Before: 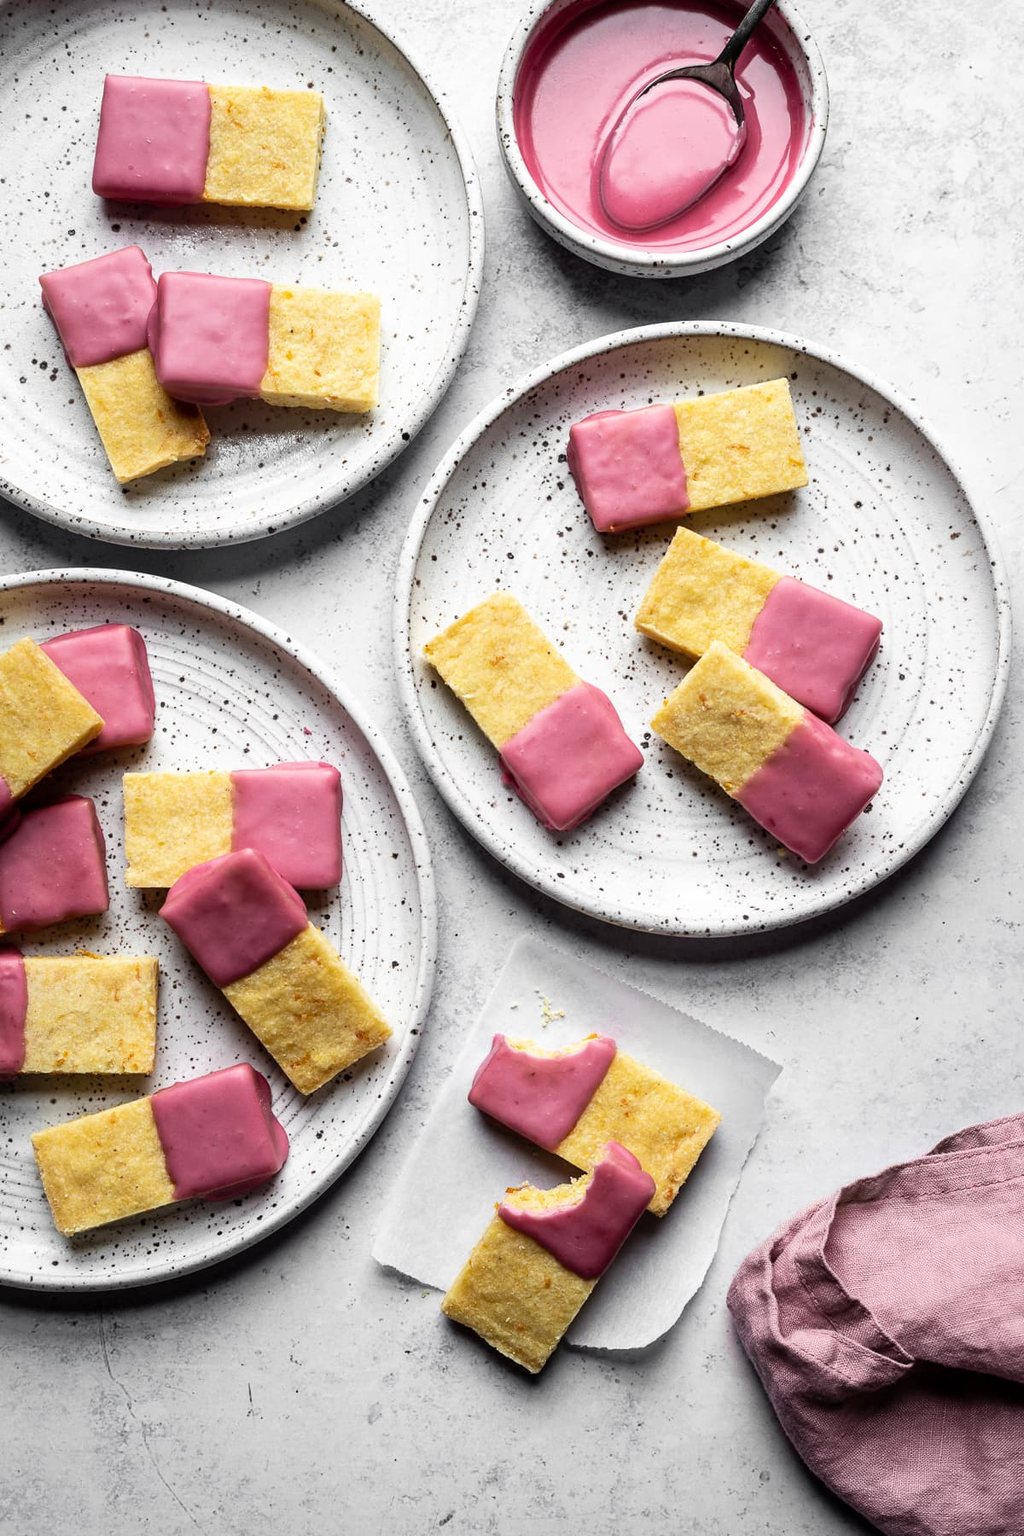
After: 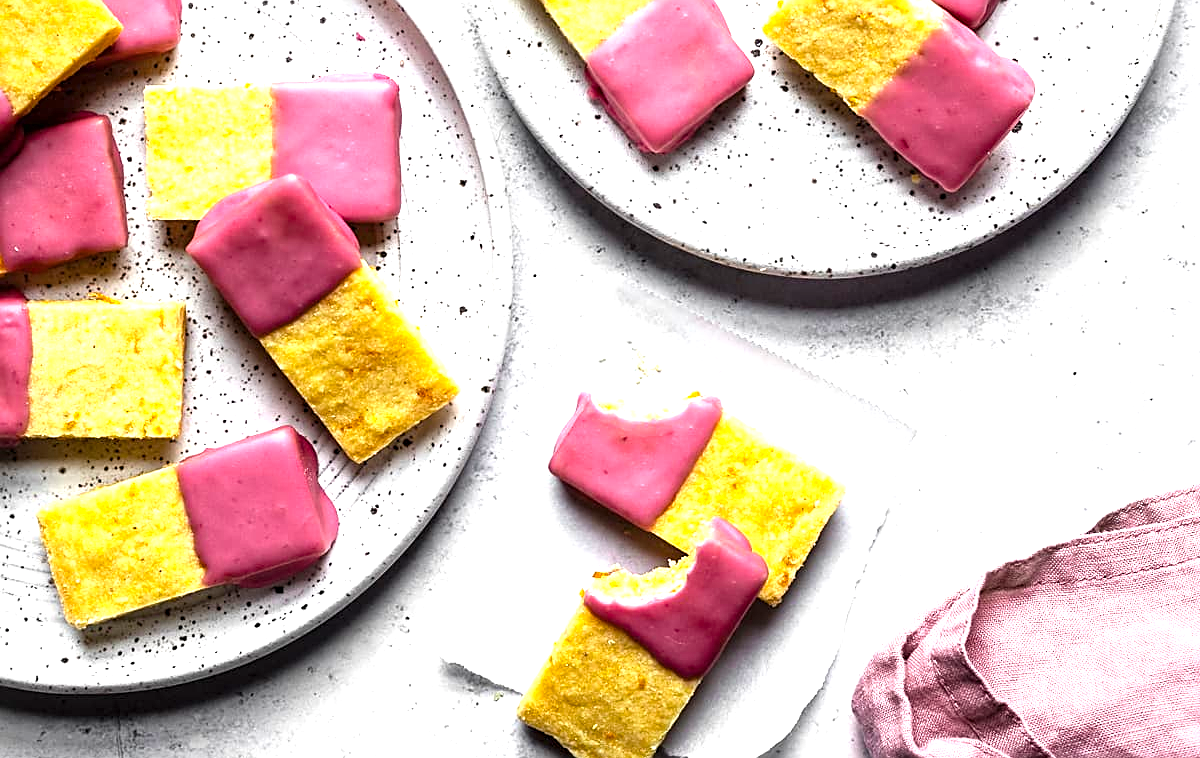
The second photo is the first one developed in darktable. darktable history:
exposure: exposure 1 EV, compensate highlight preservation false
crop: top 45.601%, bottom 12.242%
sharpen: on, module defaults
color balance rgb: perceptual saturation grading › global saturation 19.719%, global vibrance 15.103%
